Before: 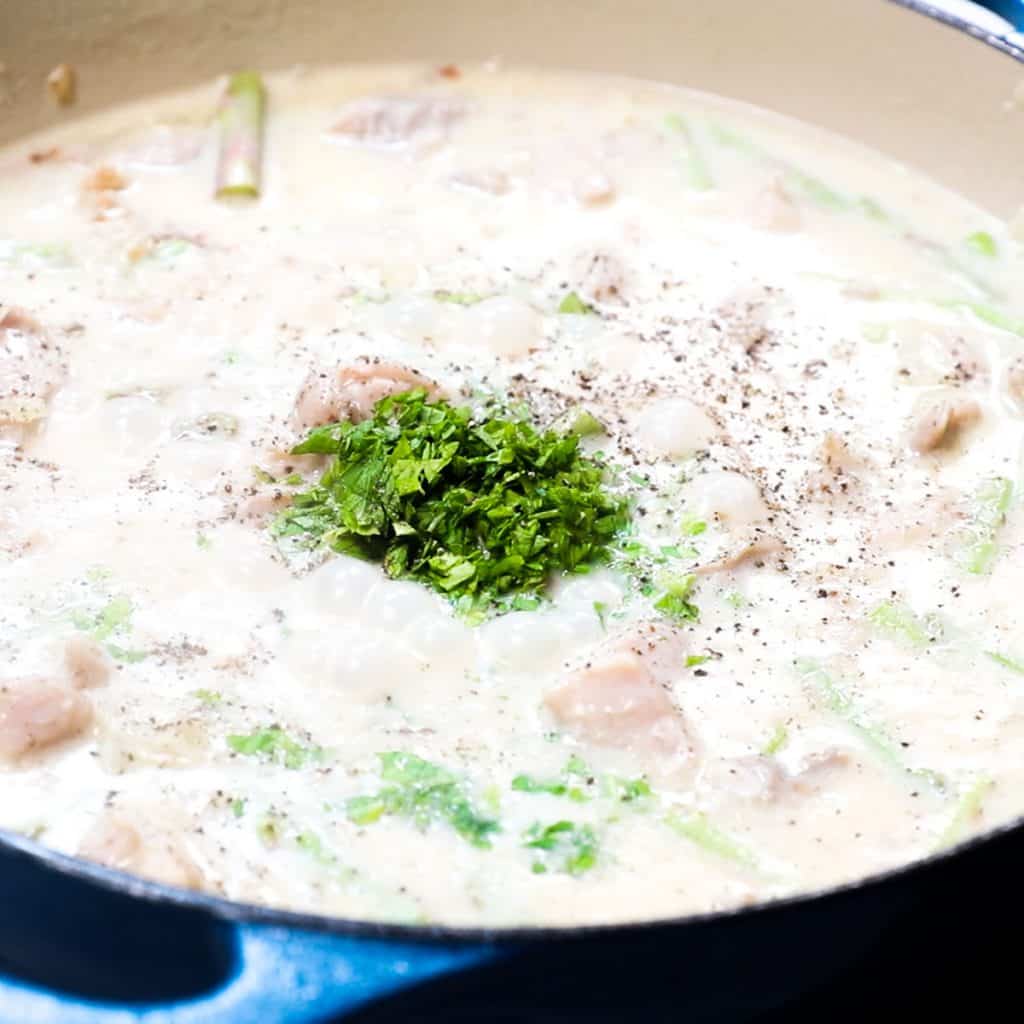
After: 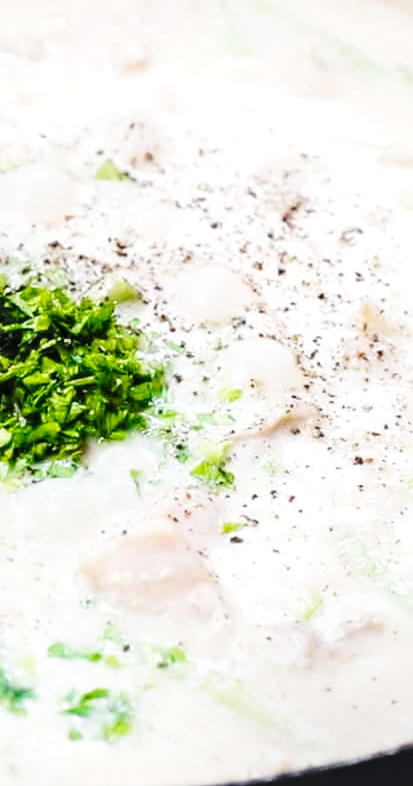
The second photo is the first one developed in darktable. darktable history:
local contrast: highlights 56%, shadows 52%, detail 130%, midtone range 0.459
base curve: curves: ch0 [(0, 0) (0.036, 0.025) (0.121, 0.166) (0.206, 0.329) (0.605, 0.79) (1, 1)], preserve colors none
crop: left 45.364%, top 13.044%, right 14.209%, bottom 10.11%
